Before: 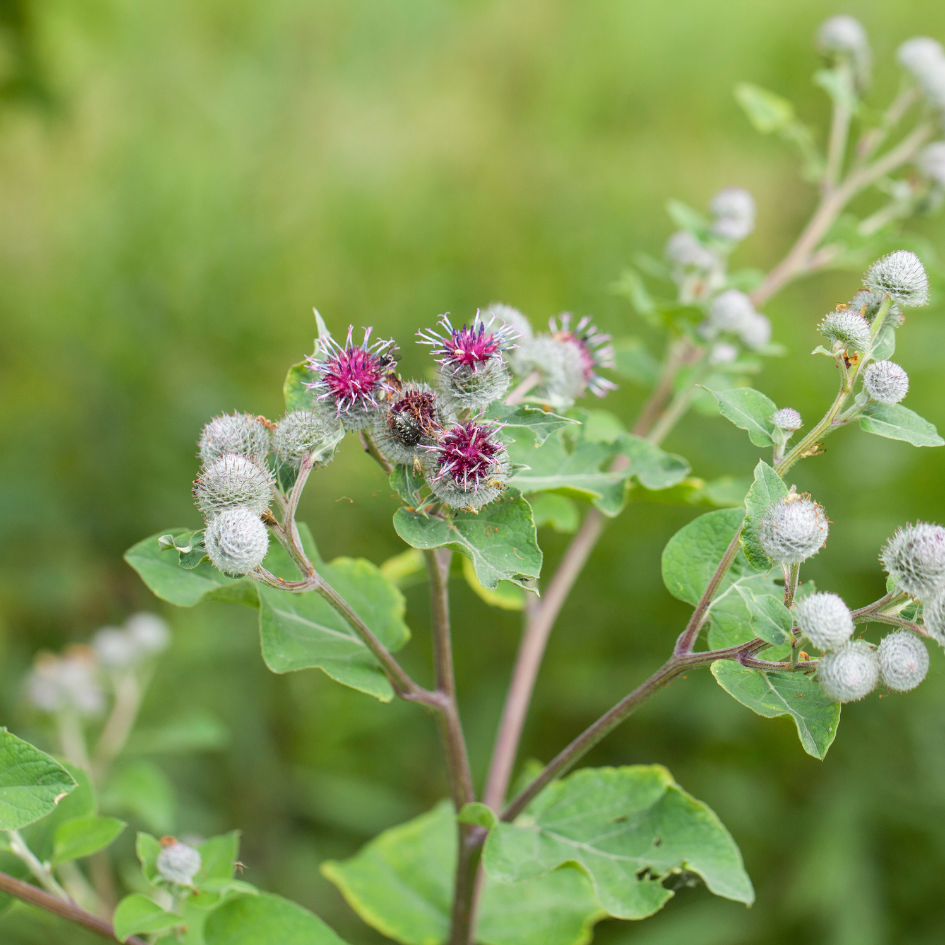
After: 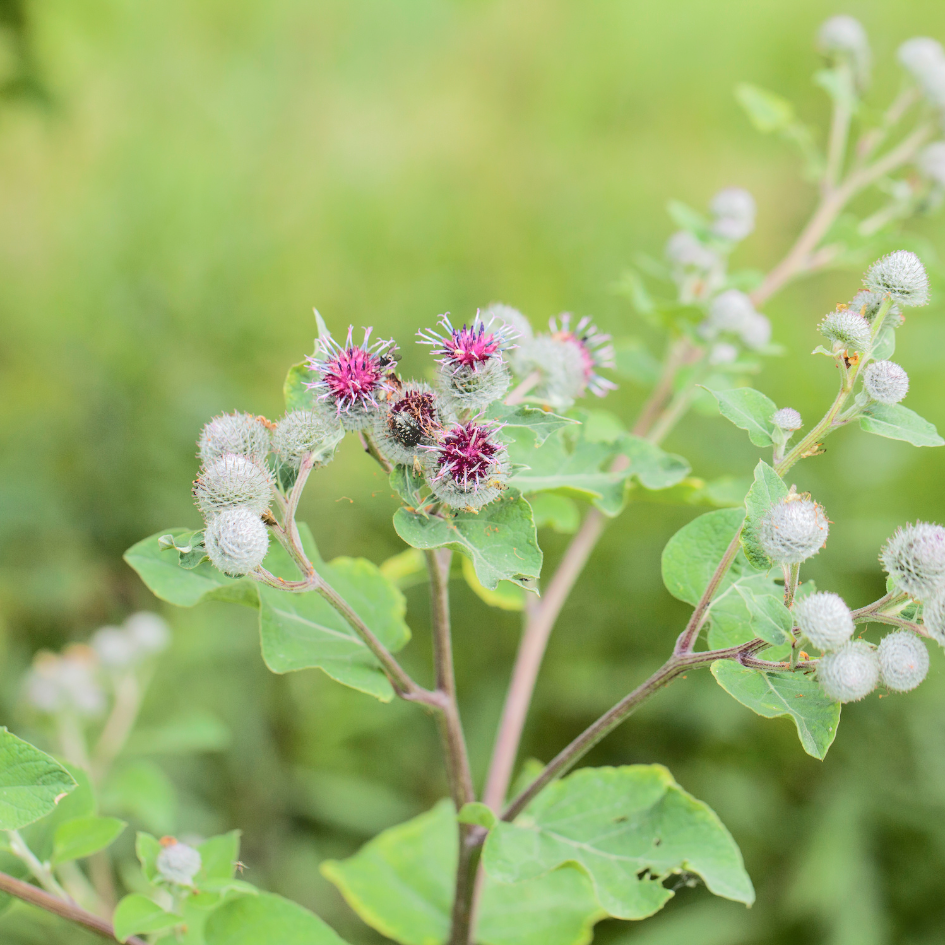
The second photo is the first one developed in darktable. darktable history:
tone curve: curves: ch0 [(0, 0) (0.003, 0.169) (0.011, 0.169) (0.025, 0.169) (0.044, 0.173) (0.069, 0.178) (0.1, 0.183) (0.136, 0.185) (0.177, 0.197) (0.224, 0.227) (0.277, 0.292) (0.335, 0.391) (0.399, 0.491) (0.468, 0.592) (0.543, 0.672) (0.623, 0.734) (0.709, 0.785) (0.801, 0.844) (0.898, 0.893) (1, 1)], color space Lab, independent channels, preserve colors none
